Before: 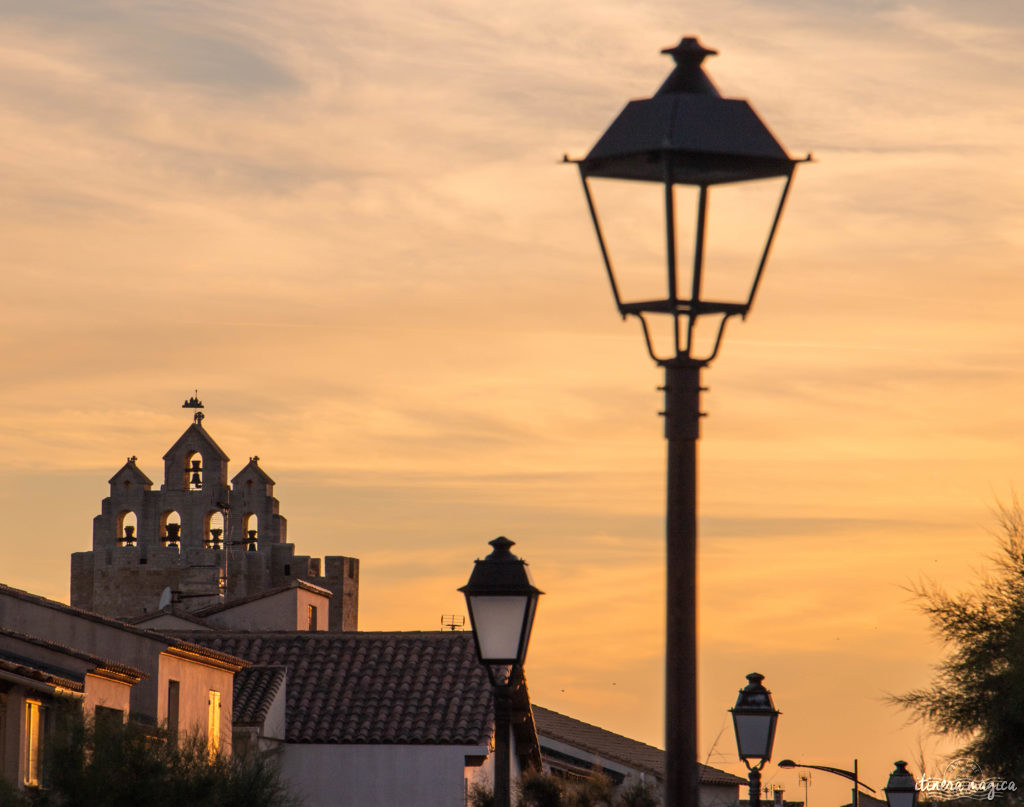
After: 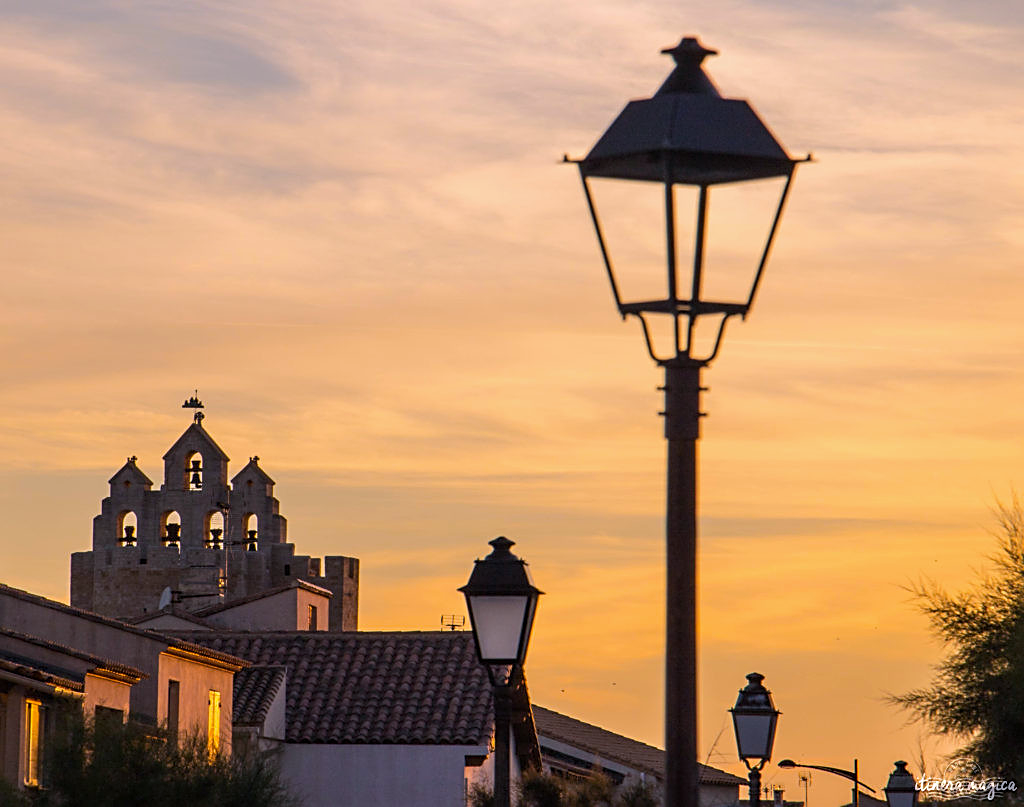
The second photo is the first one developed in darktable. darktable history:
white balance: red 0.967, blue 1.119, emerald 0.756
sharpen: on, module defaults
color balance rgb: perceptual saturation grading › global saturation 20%, global vibrance 10%
